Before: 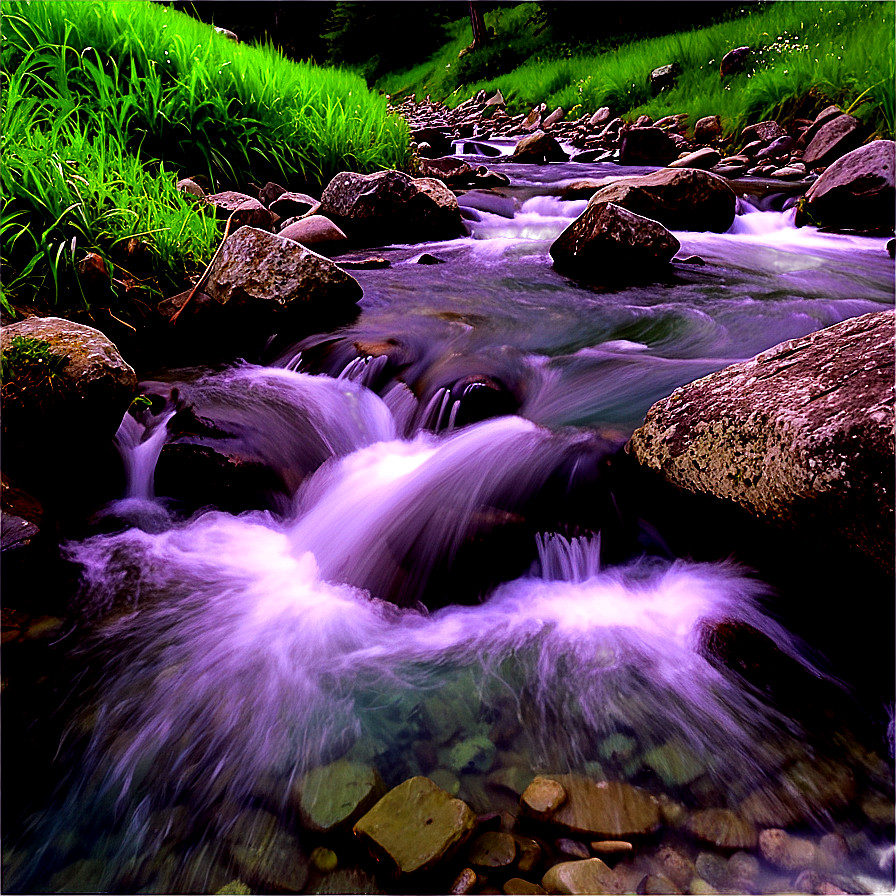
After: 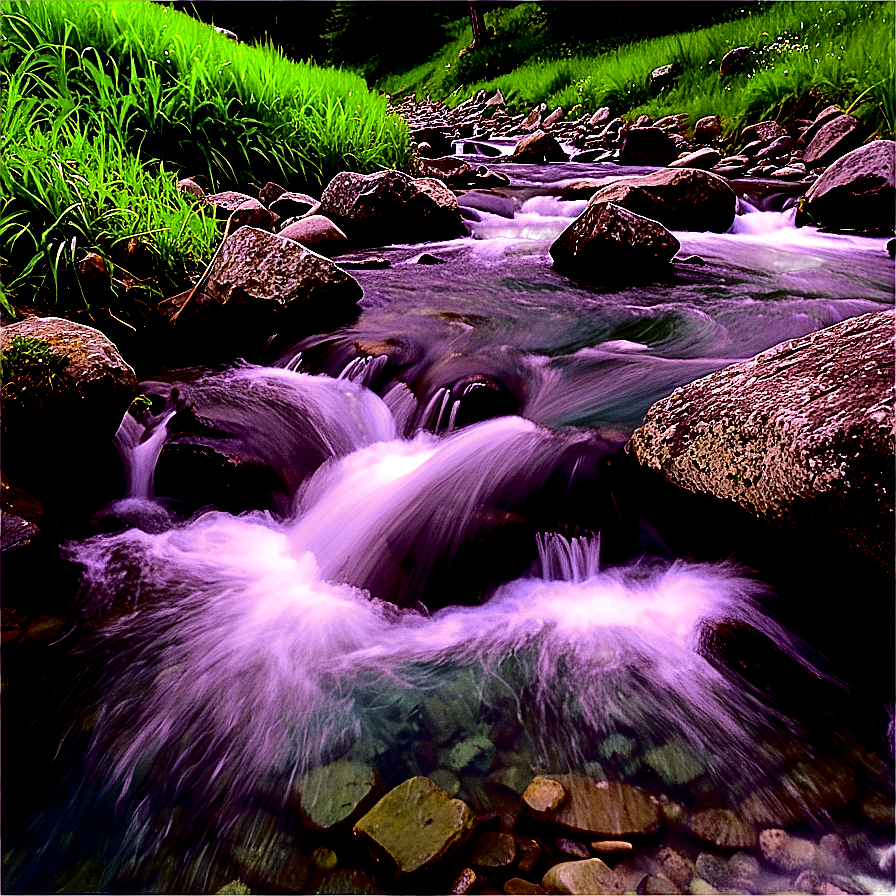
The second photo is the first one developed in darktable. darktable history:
sharpen: on, module defaults
tone curve: curves: ch0 [(0.003, 0) (0.066, 0.017) (0.163, 0.09) (0.264, 0.238) (0.395, 0.421) (0.517, 0.575) (0.633, 0.687) (0.791, 0.814) (1, 1)]; ch1 [(0, 0) (0.149, 0.17) (0.327, 0.339) (0.39, 0.403) (0.456, 0.463) (0.501, 0.502) (0.512, 0.507) (0.53, 0.533) (0.575, 0.592) (0.671, 0.655) (0.729, 0.679) (1, 1)]; ch2 [(0, 0) (0.337, 0.382) (0.464, 0.47) (0.501, 0.502) (0.527, 0.532) (0.563, 0.555) (0.615, 0.61) (0.663, 0.68) (1, 1)], color space Lab, independent channels, preserve colors none
